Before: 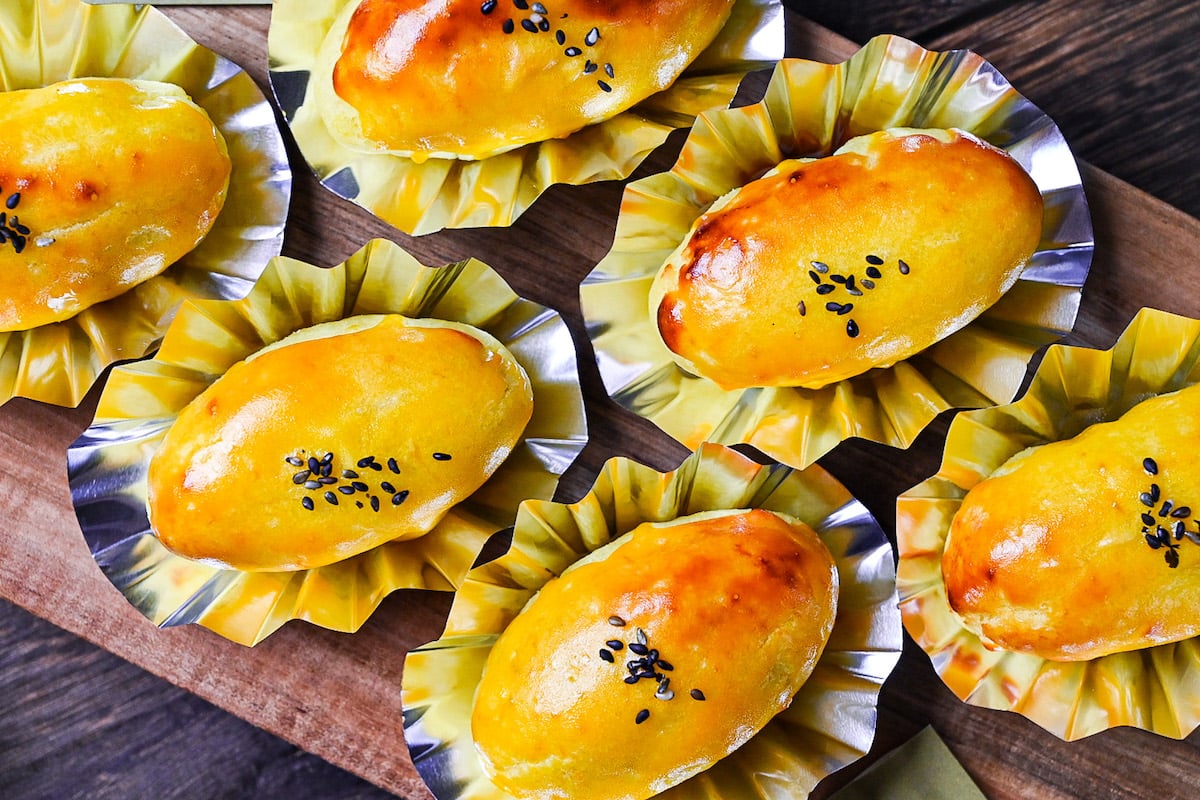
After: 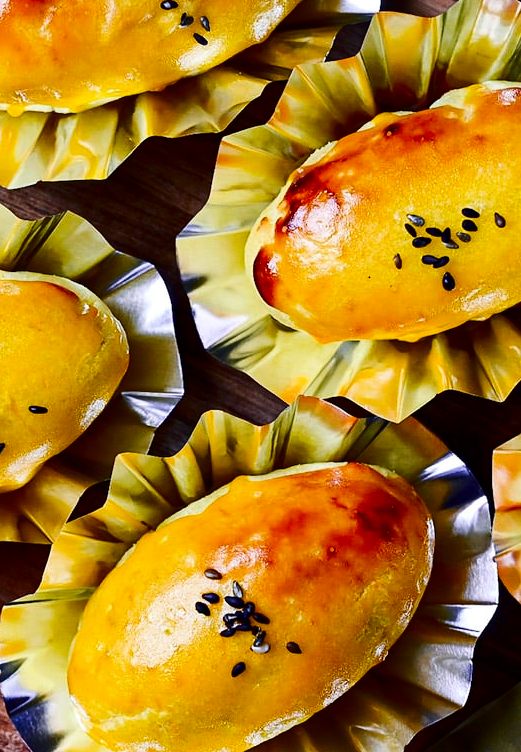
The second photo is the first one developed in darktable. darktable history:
crop: left 33.689%, top 5.932%, right 22.876%
contrast brightness saturation: contrast 0.19, brightness -0.243, saturation 0.11
